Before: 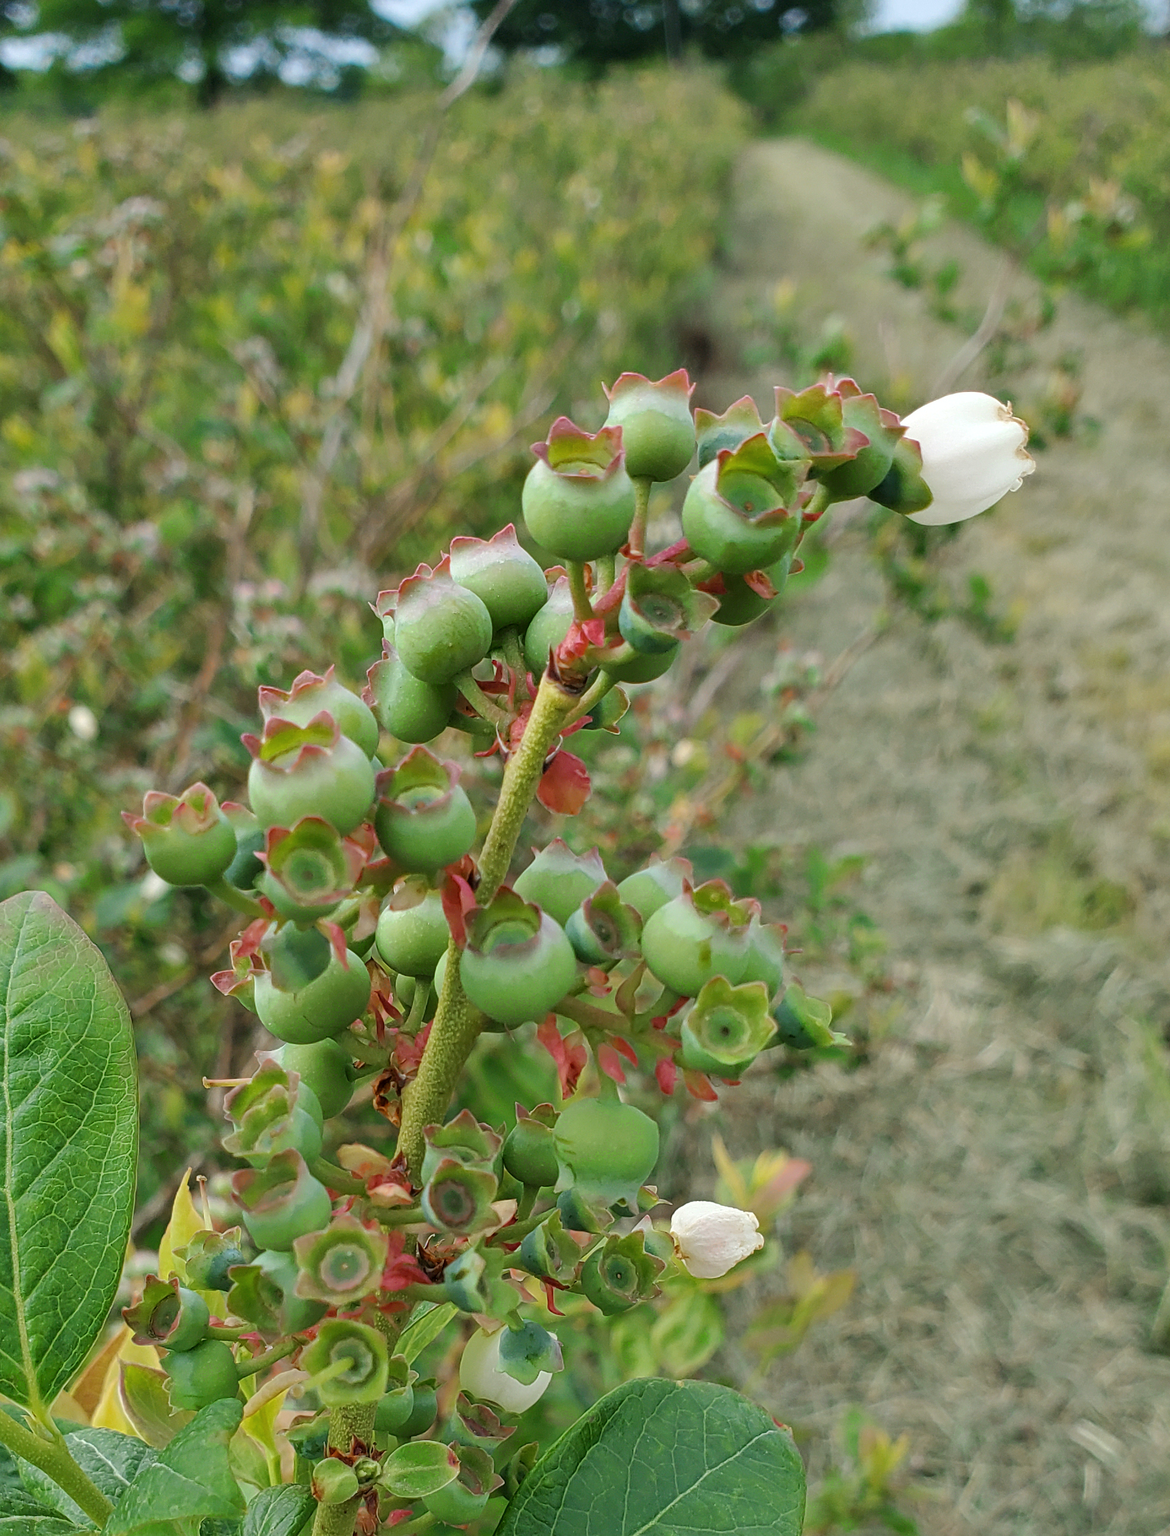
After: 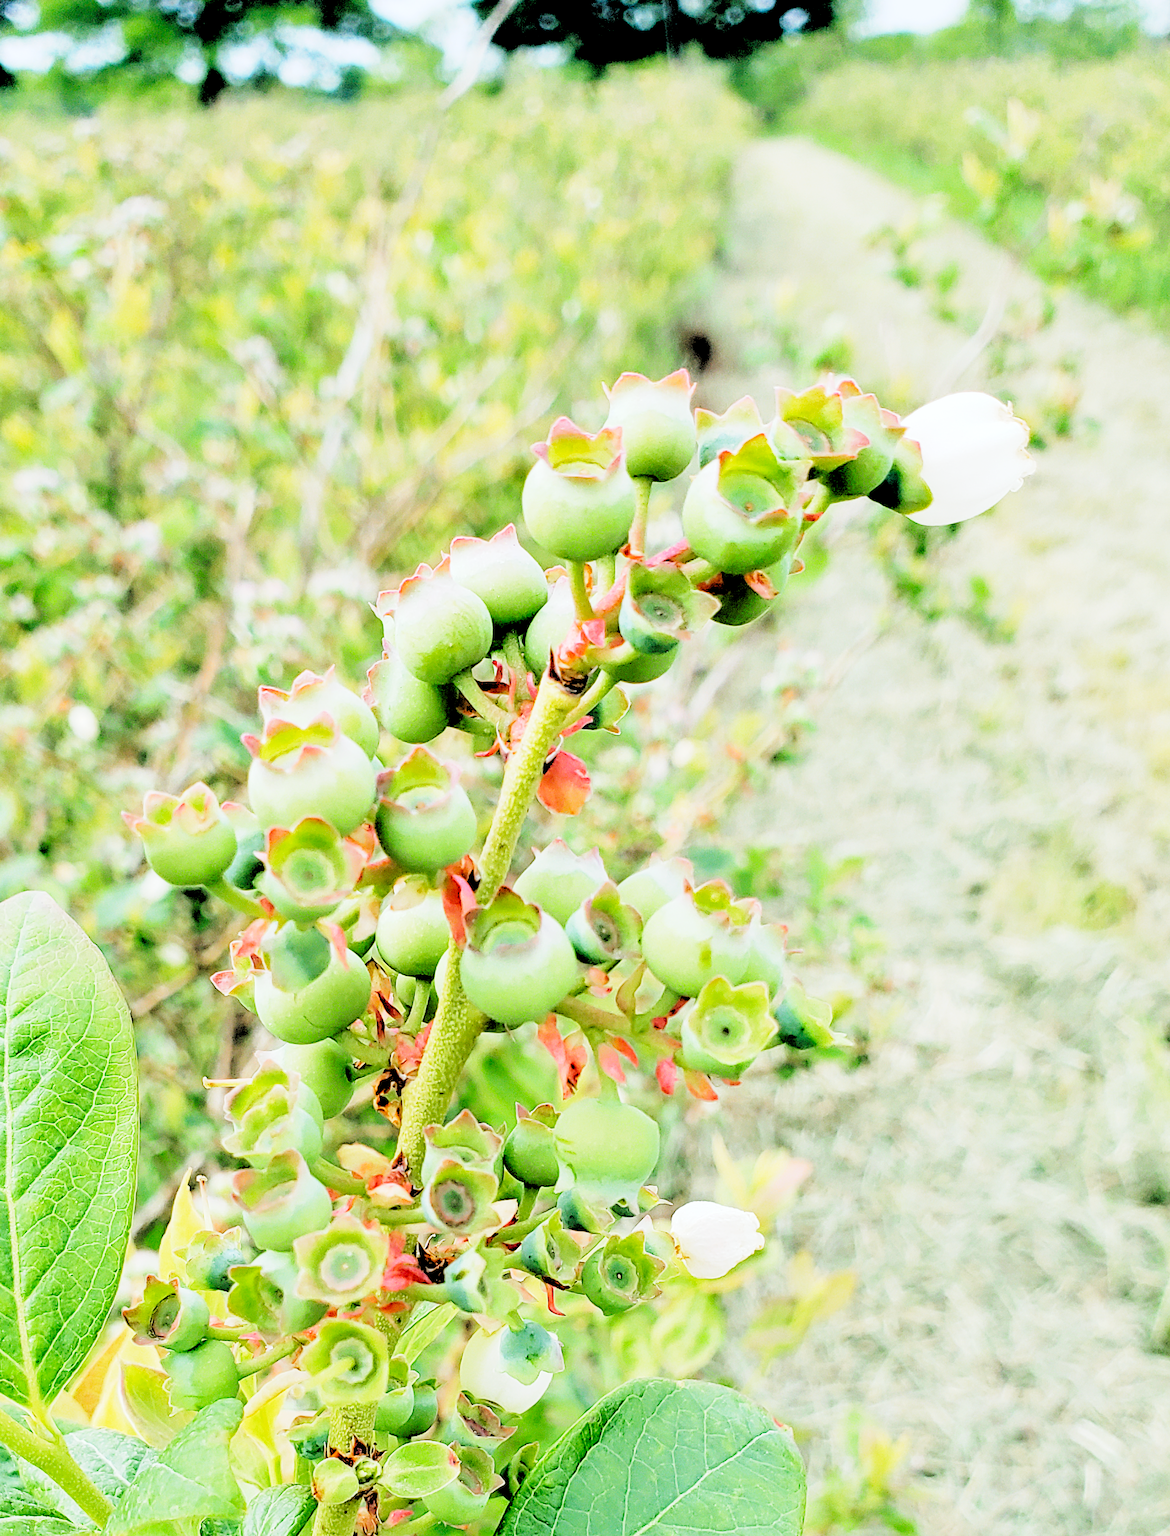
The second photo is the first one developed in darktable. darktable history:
exposure: compensate highlight preservation false
base curve: curves: ch0 [(0, 0) (0, 0.001) (0.001, 0.001) (0.004, 0.002) (0.007, 0.004) (0.015, 0.013) (0.033, 0.045) (0.052, 0.096) (0.075, 0.17) (0.099, 0.241) (0.163, 0.42) (0.219, 0.55) (0.259, 0.616) (0.327, 0.722) (0.365, 0.765) (0.522, 0.873) (0.547, 0.881) (0.689, 0.919) (0.826, 0.952) (1, 1)], preserve colors none
rgb levels: levels [[0.027, 0.429, 0.996], [0, 0.5, 1], [0, 0.5, 1]]
tone equalizer: -7 EV 0.18 EV, -6 EV 0.12 EV, -5 EV 0.08 EV, -4 EV 0.04 EV, -2 EV -0.02 EV, -1 EV -0.04 EV, +0 EV -0.06 EV, luminance estimator HSV value / RGB max
white balance: red 0.967, blue 1.049
